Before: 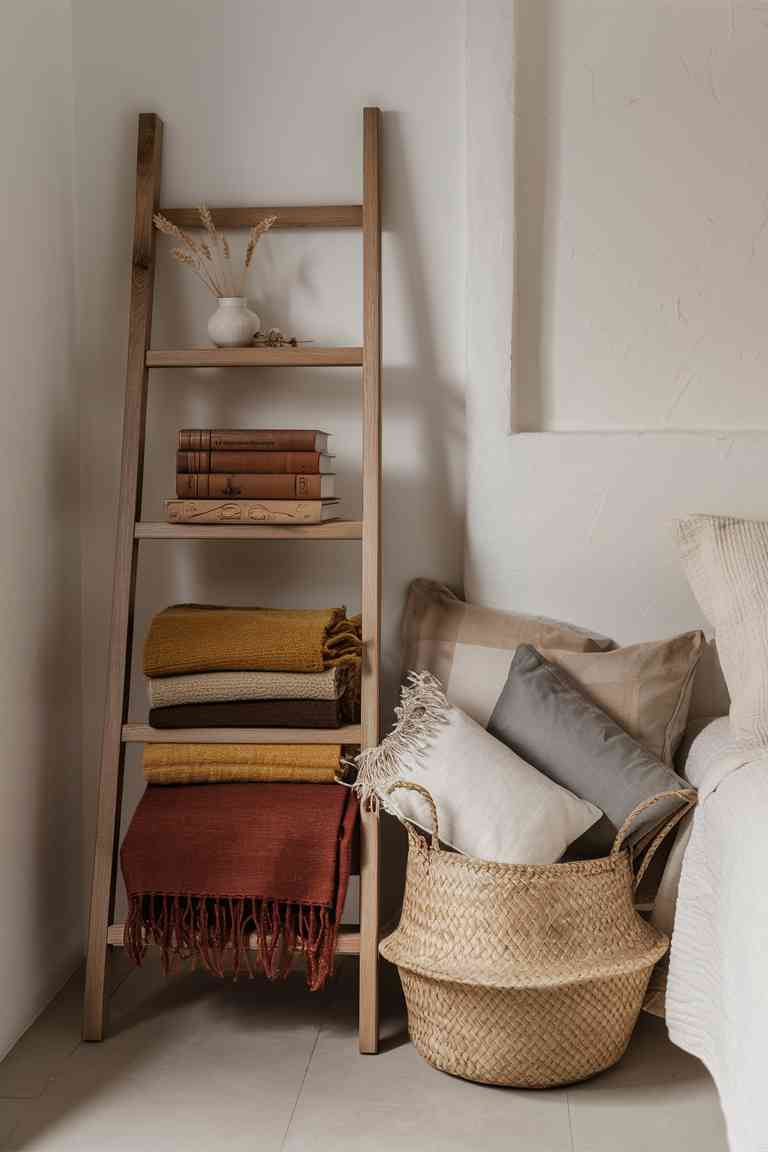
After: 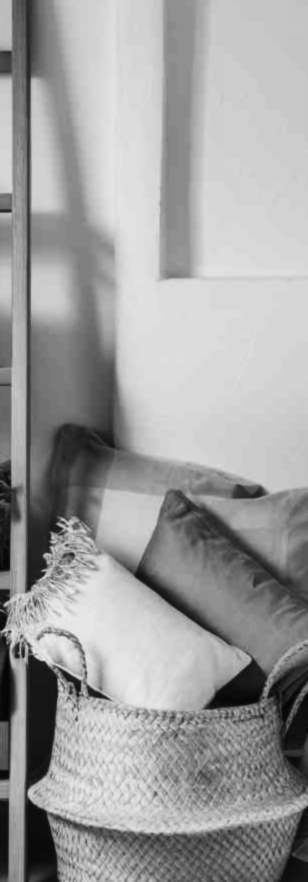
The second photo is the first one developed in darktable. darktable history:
lowpass: radius 0.76, contrast 1.56, saturation 0, unbound 0
crop: left 45.721%, top 13.393%, right 14.118%, bottom 10.01%
